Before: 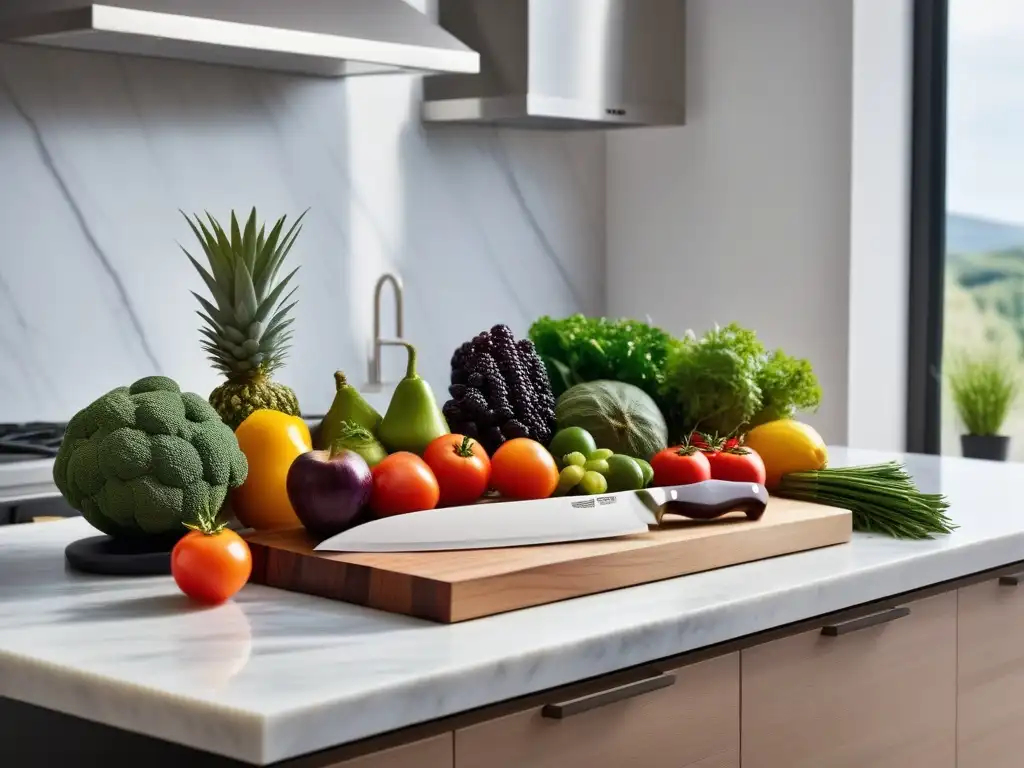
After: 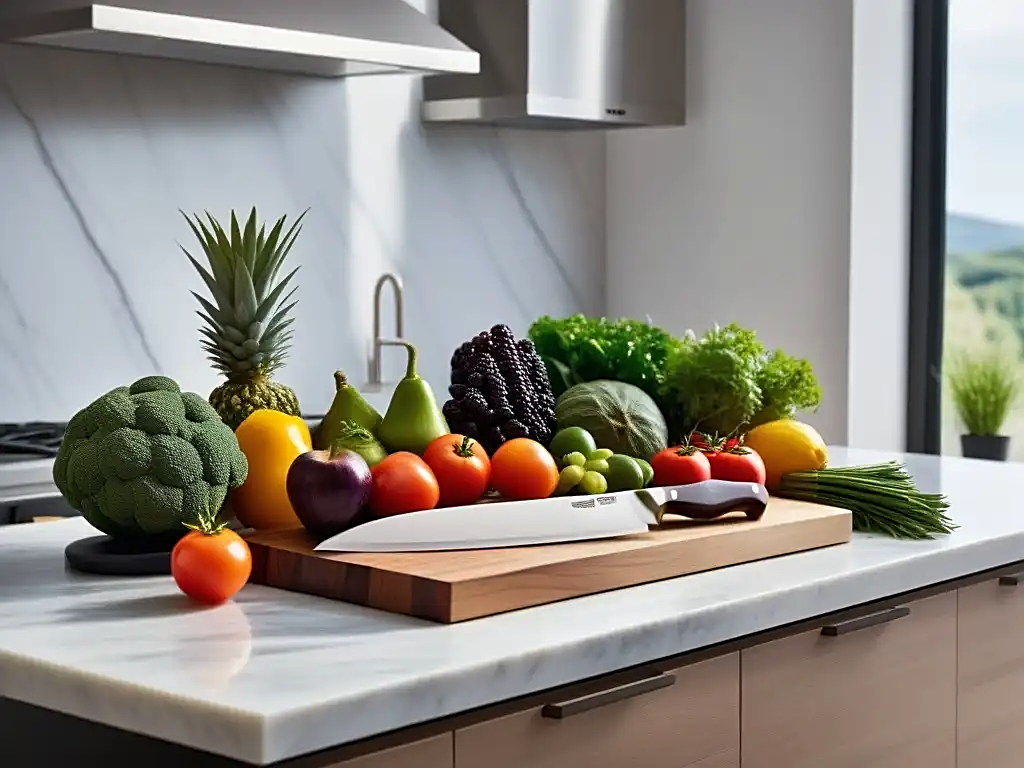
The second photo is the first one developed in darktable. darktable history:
sharpen: on, module defaults
base curve: curves: ch0 [(0, 0) (0.303, 0.277) (1, 1)], preserve colors none
